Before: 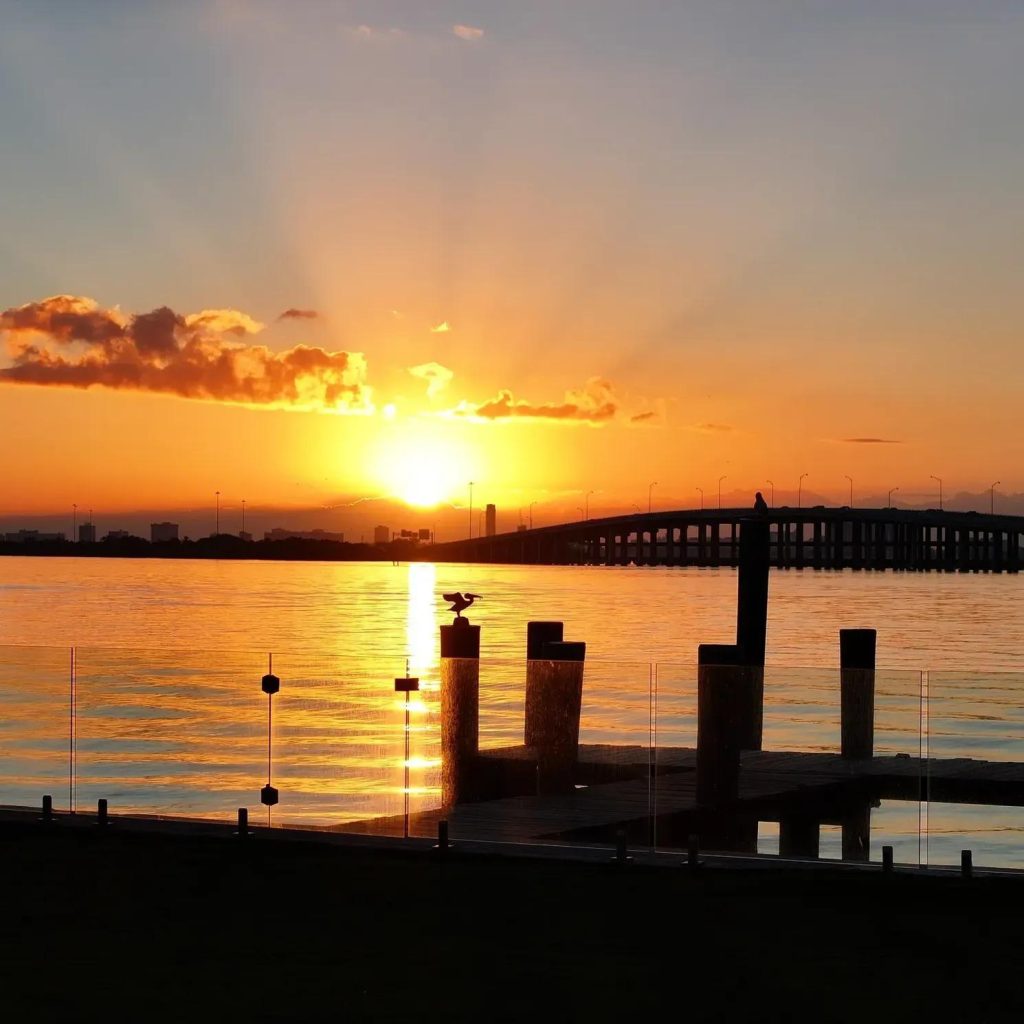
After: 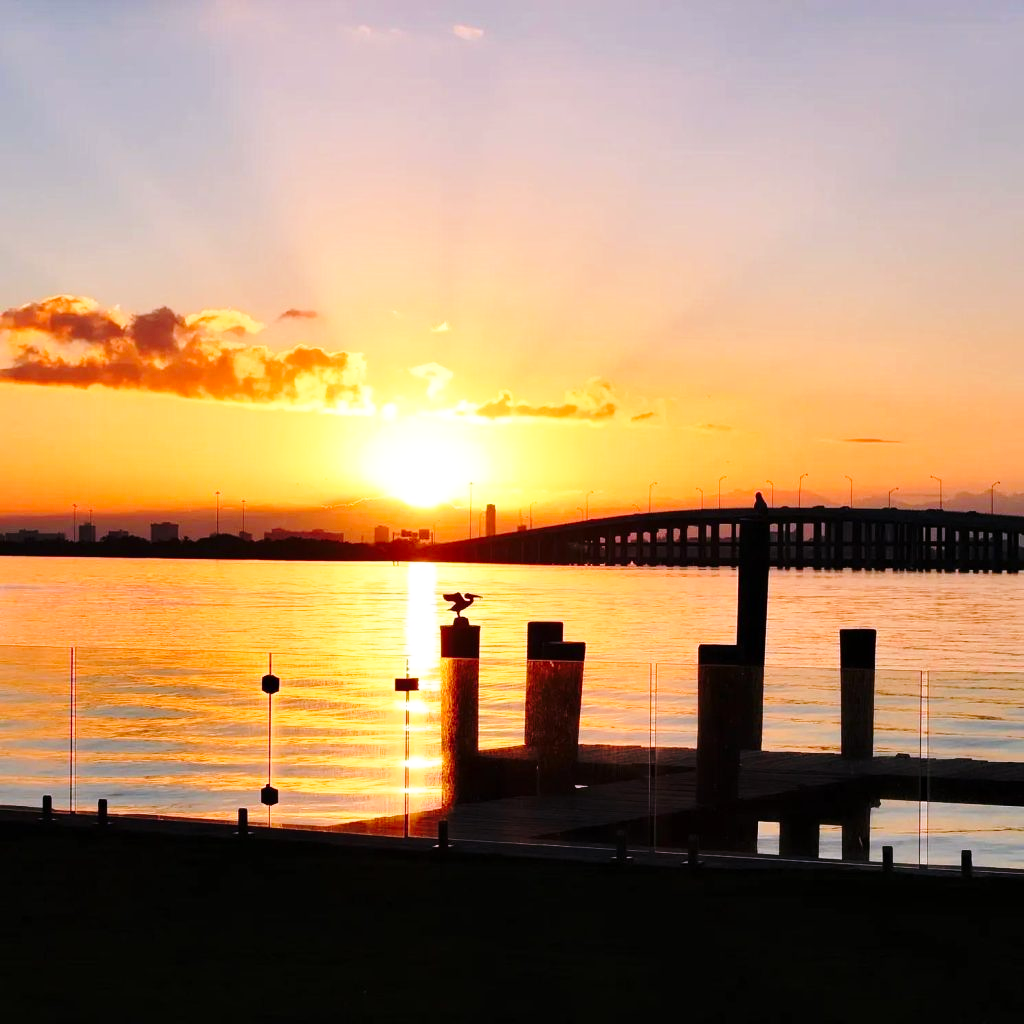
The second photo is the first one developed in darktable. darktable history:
base curve: curves: ch0 [(0, 0) (0.028, 0.03) (0.121, 0.232) (0.46, 0.748) (0.859, 0.968) (1, 1)], preserve colors none
white balance: red 1.05, blue 1.072
